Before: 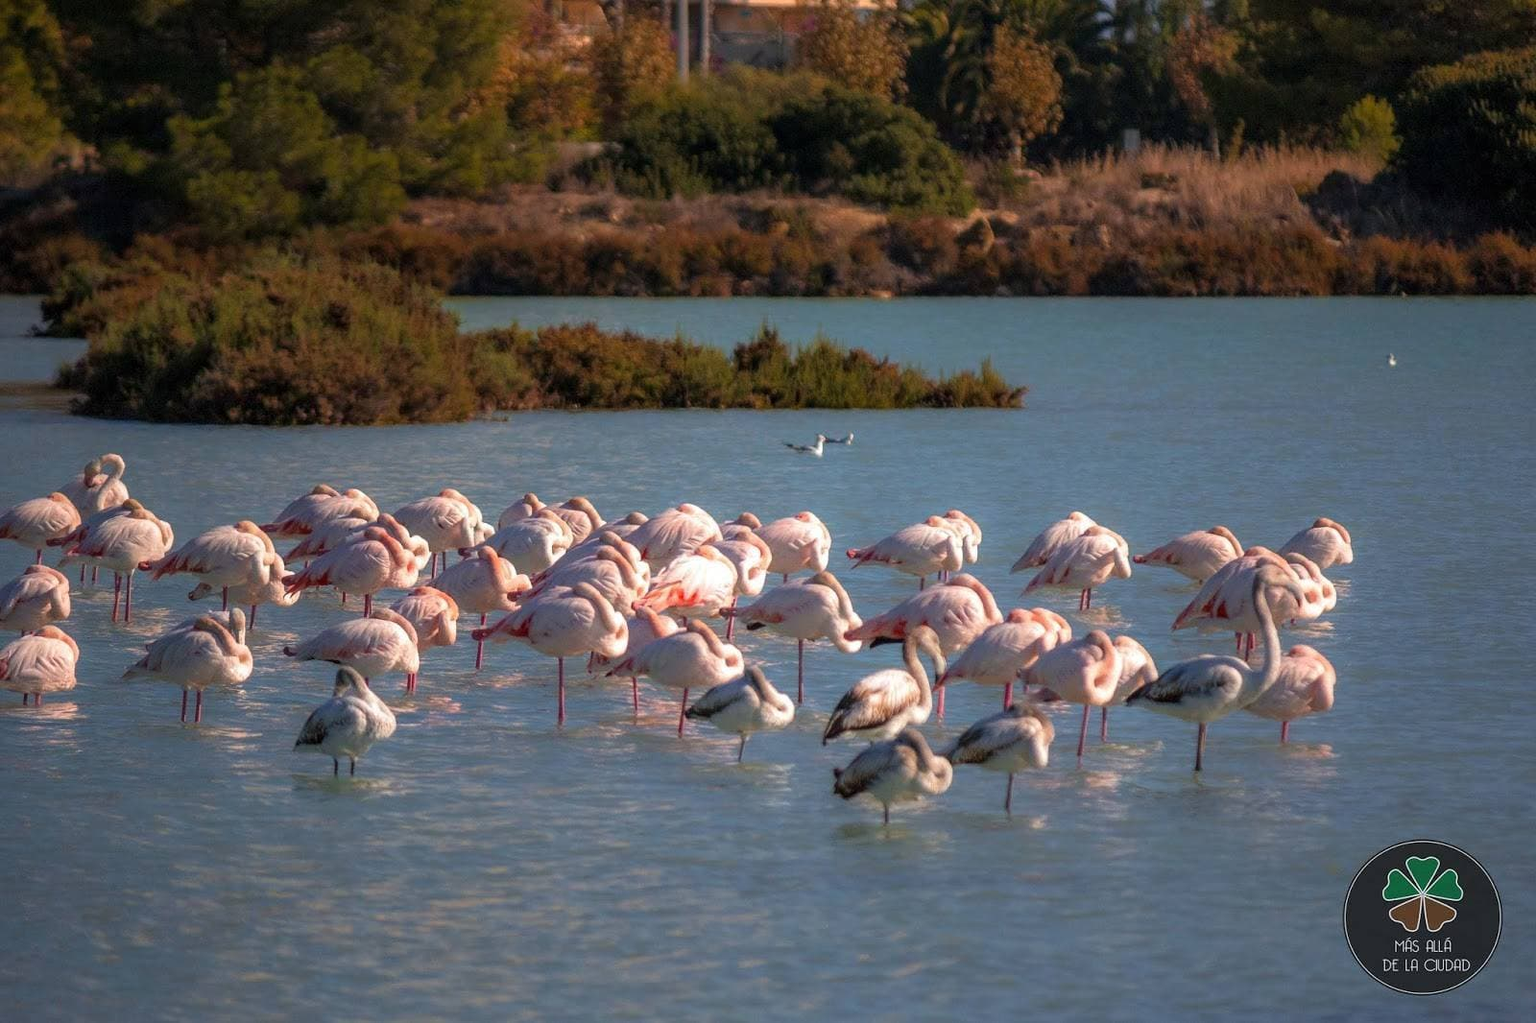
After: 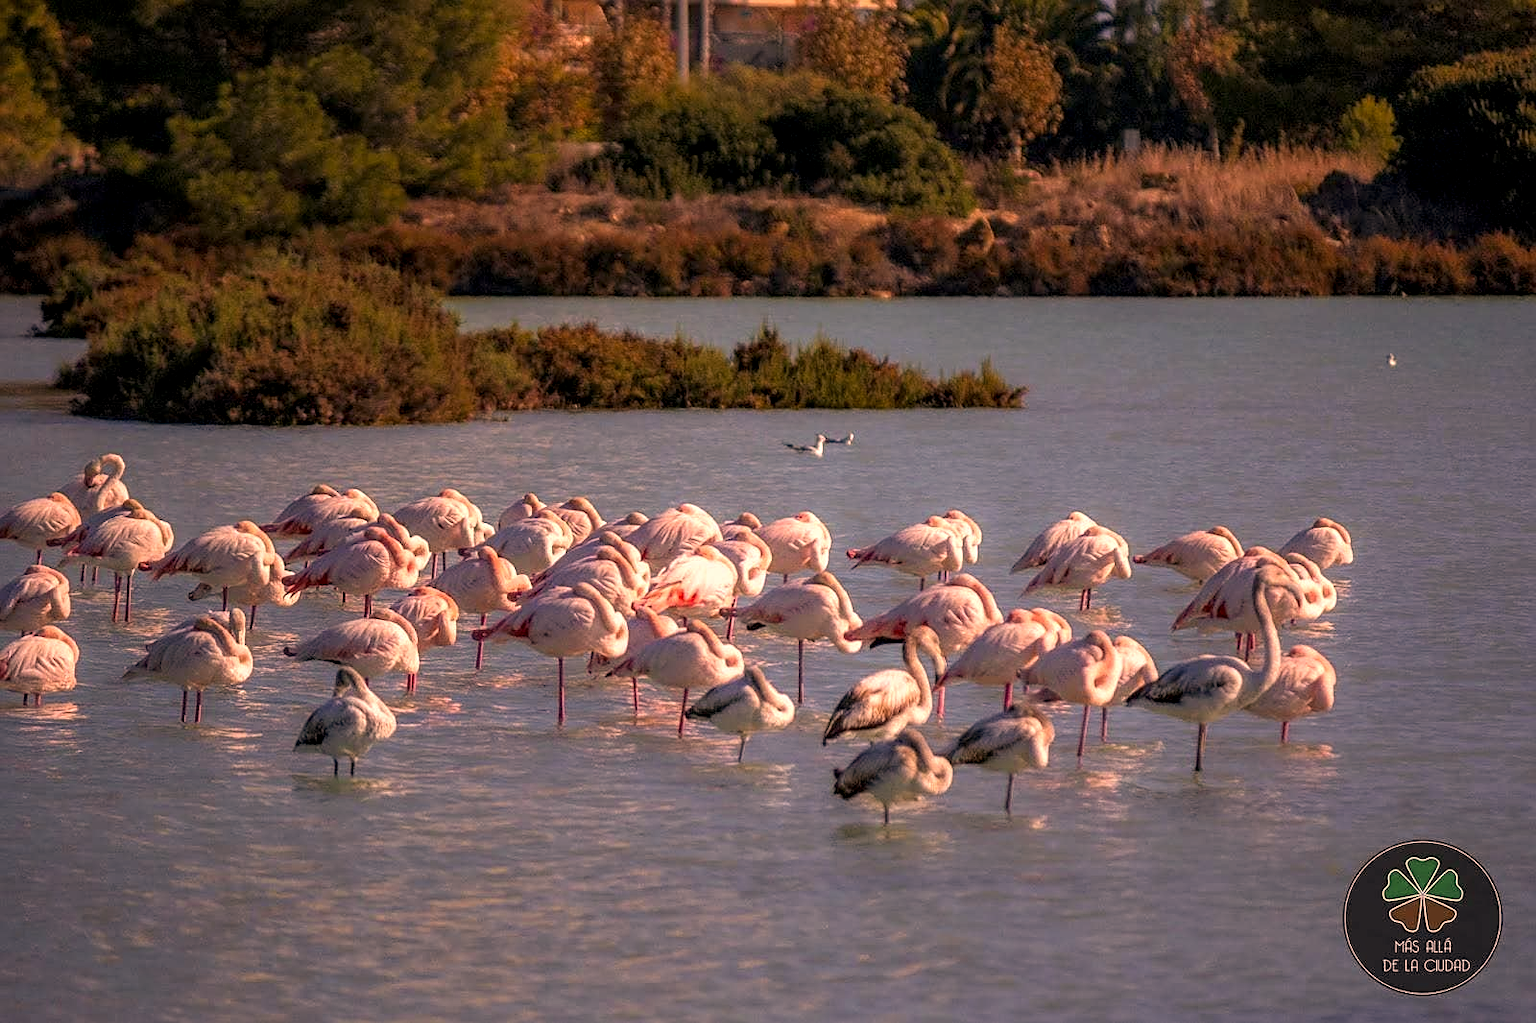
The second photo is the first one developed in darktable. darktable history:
local contrast: on, module defaults
base curve: curves: ch0 [(0, 0) (0.297, 0.298) (1, 1)], preserve colors none
color correction: highlights a* 21.13, highlights b* 19.64
sharpen: on, module defaults
